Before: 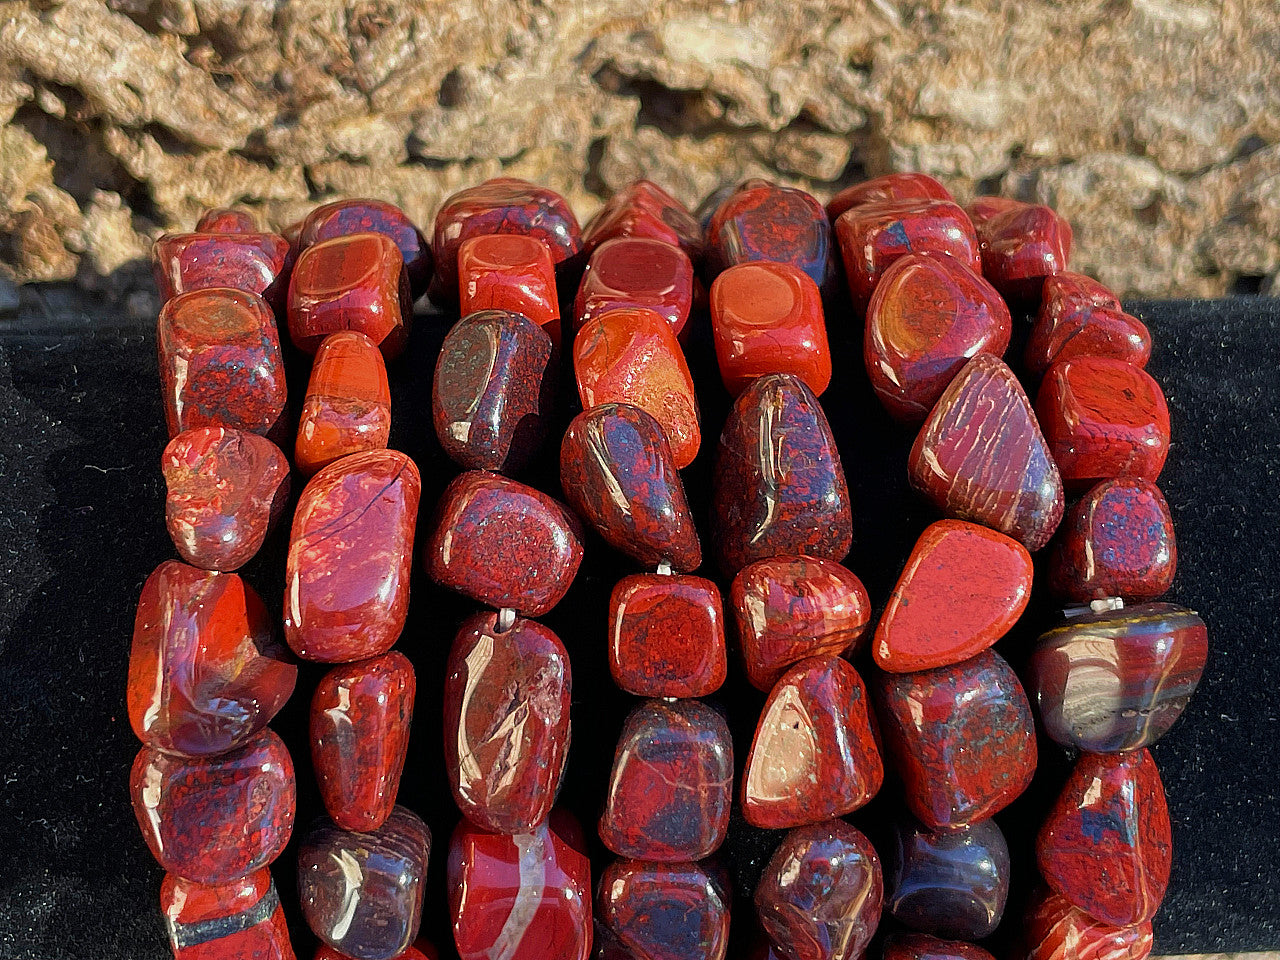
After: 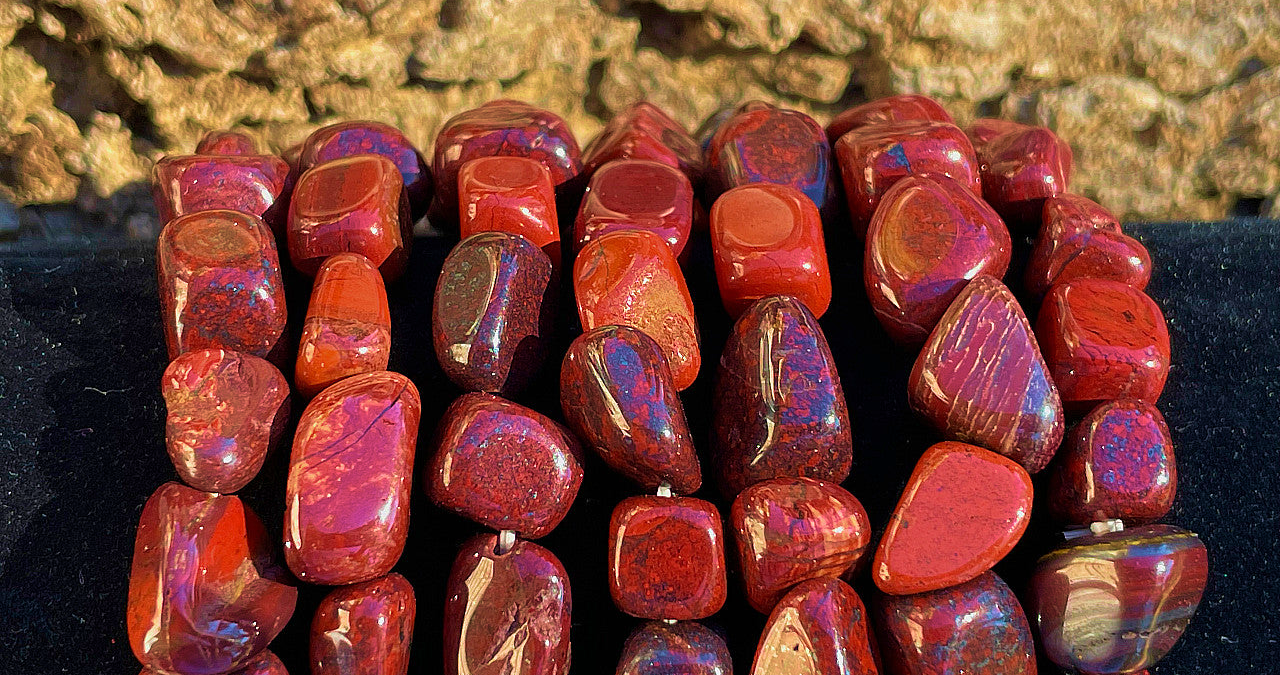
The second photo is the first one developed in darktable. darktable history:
velvia: strength 74.84%
crop and rotate: top 8.188%, bottom 21.397%
